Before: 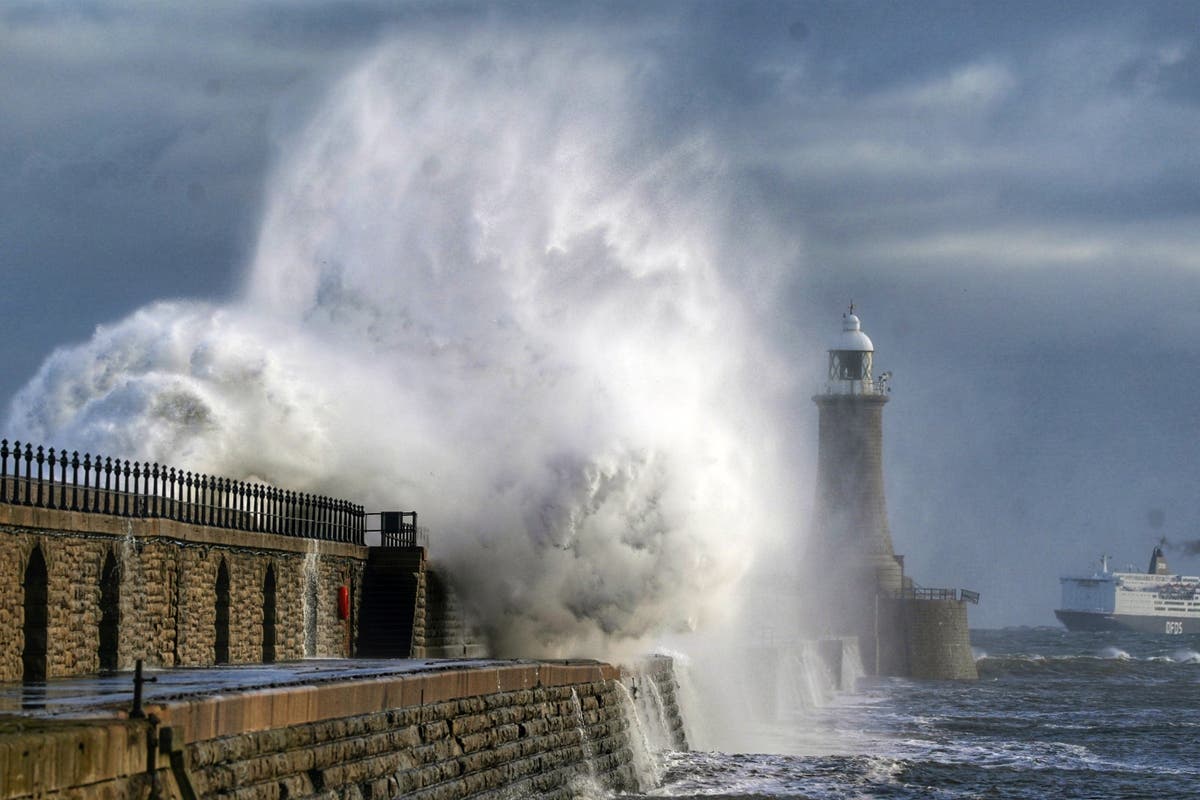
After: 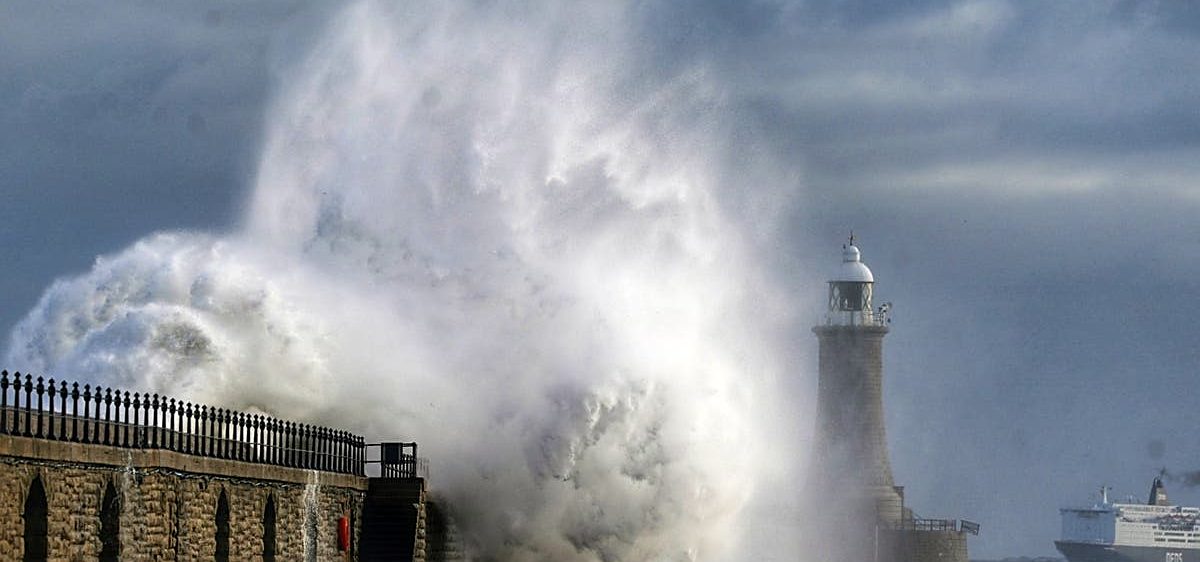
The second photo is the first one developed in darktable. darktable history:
crop and rotate: top 8.702%, bottom 21.013%
sharpen: on, module defaults
